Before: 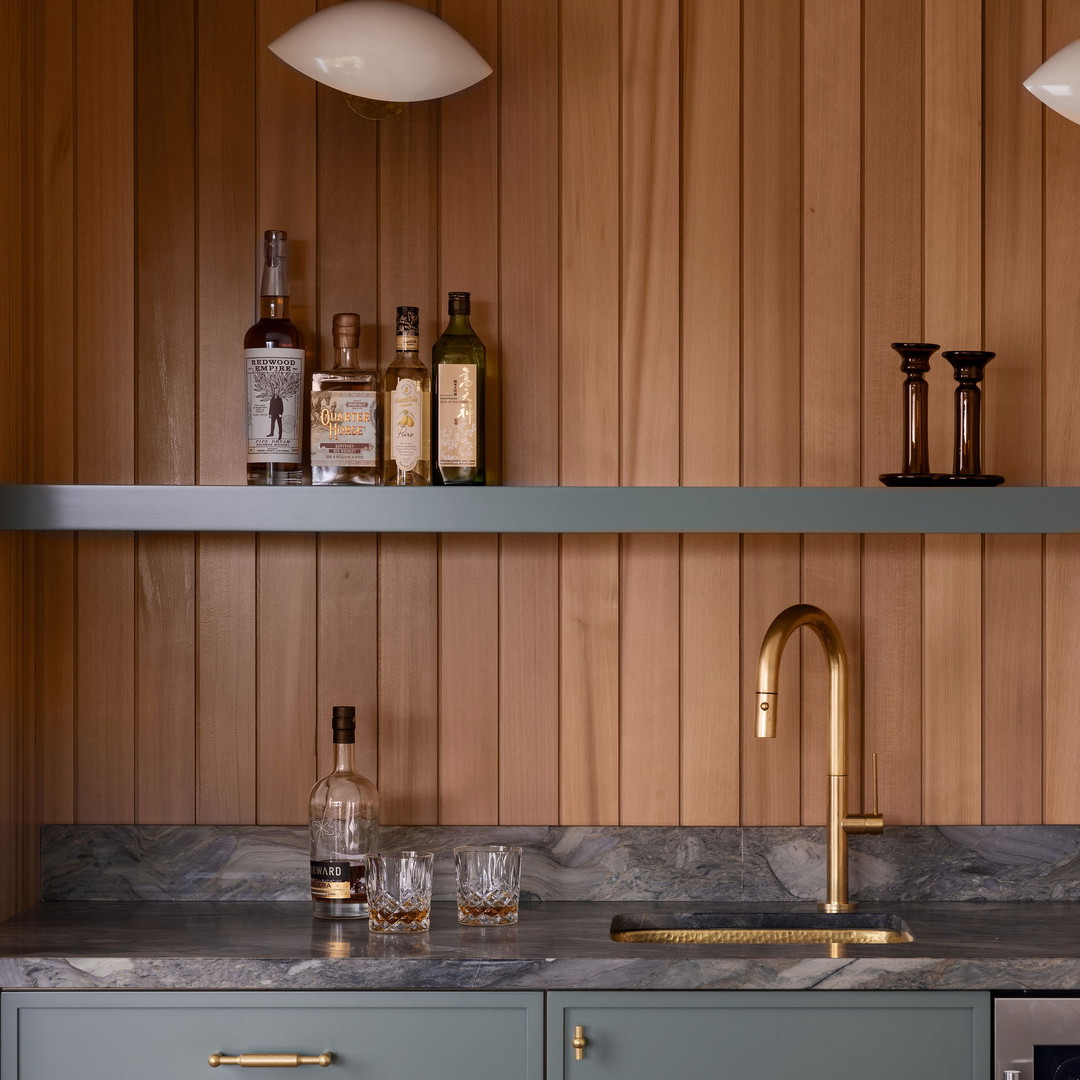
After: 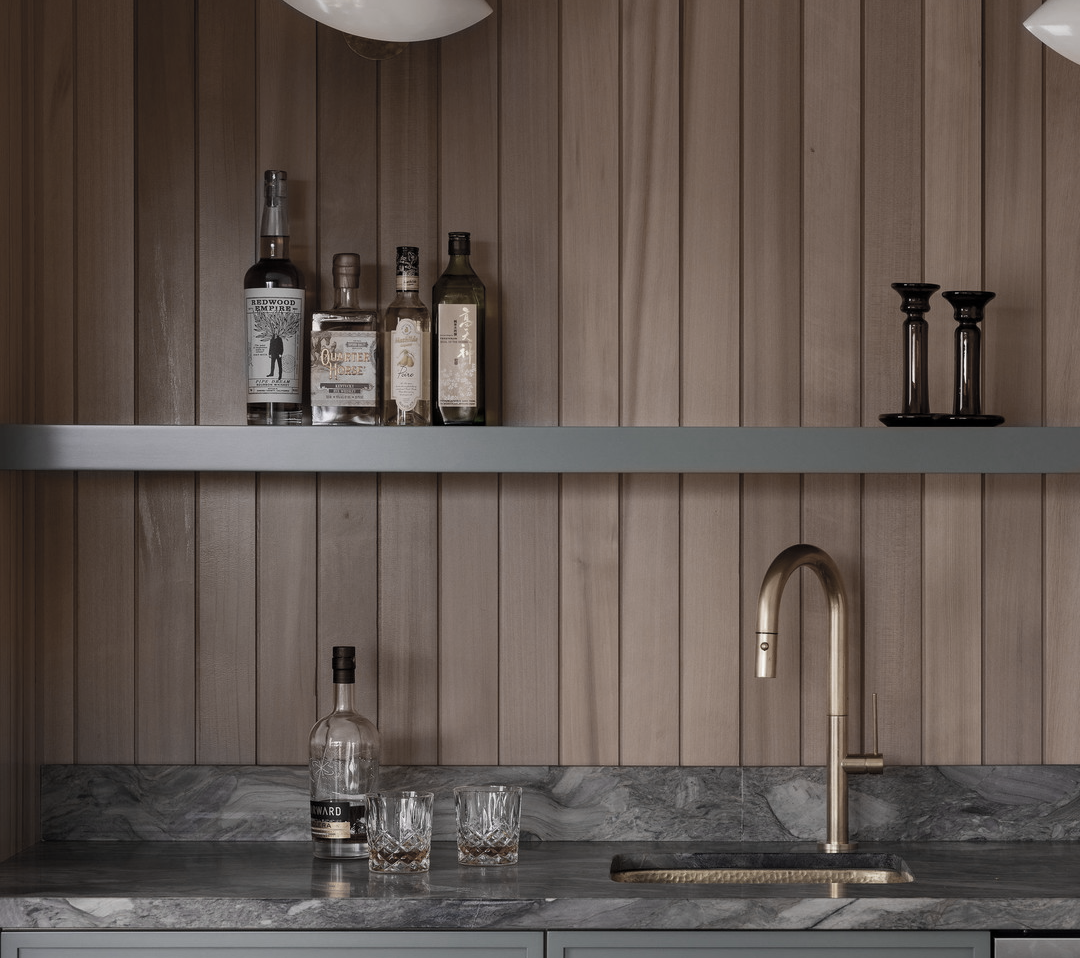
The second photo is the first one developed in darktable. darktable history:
color zones: curves: ch0 [(0, 0.487) (0.241, 0.395) (0.434, 0.373) (0.658, 0.412) (0.838, 0.487)]; ch1 [(0, 0) (0.053, 0.053) (0.211, 0.202) (0.579, 0.259) (0.781, 0.241)]
crop and rotate: top 5.61%, bottom 5.635%
